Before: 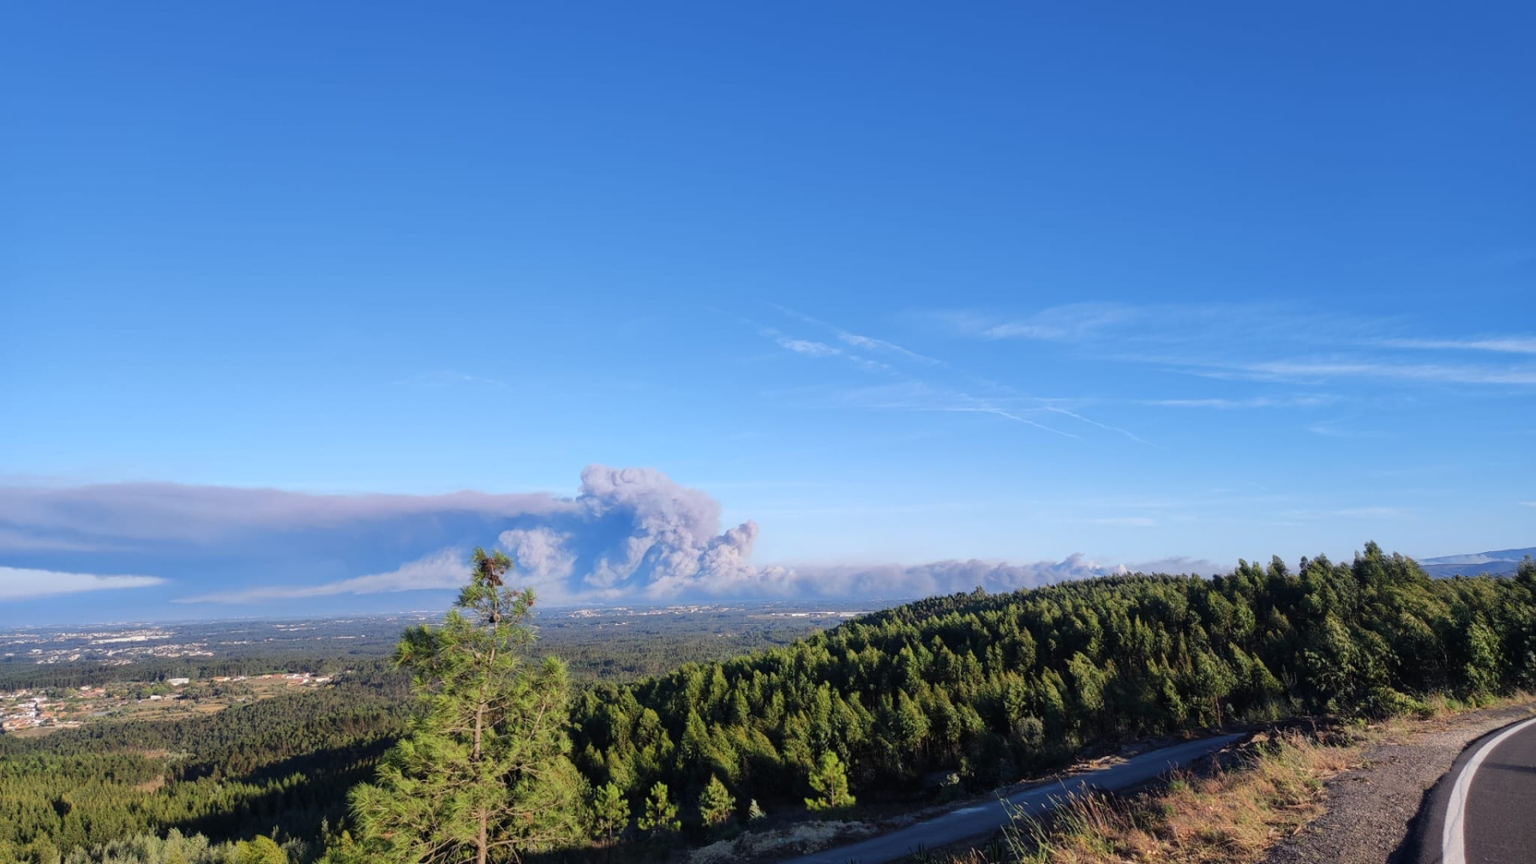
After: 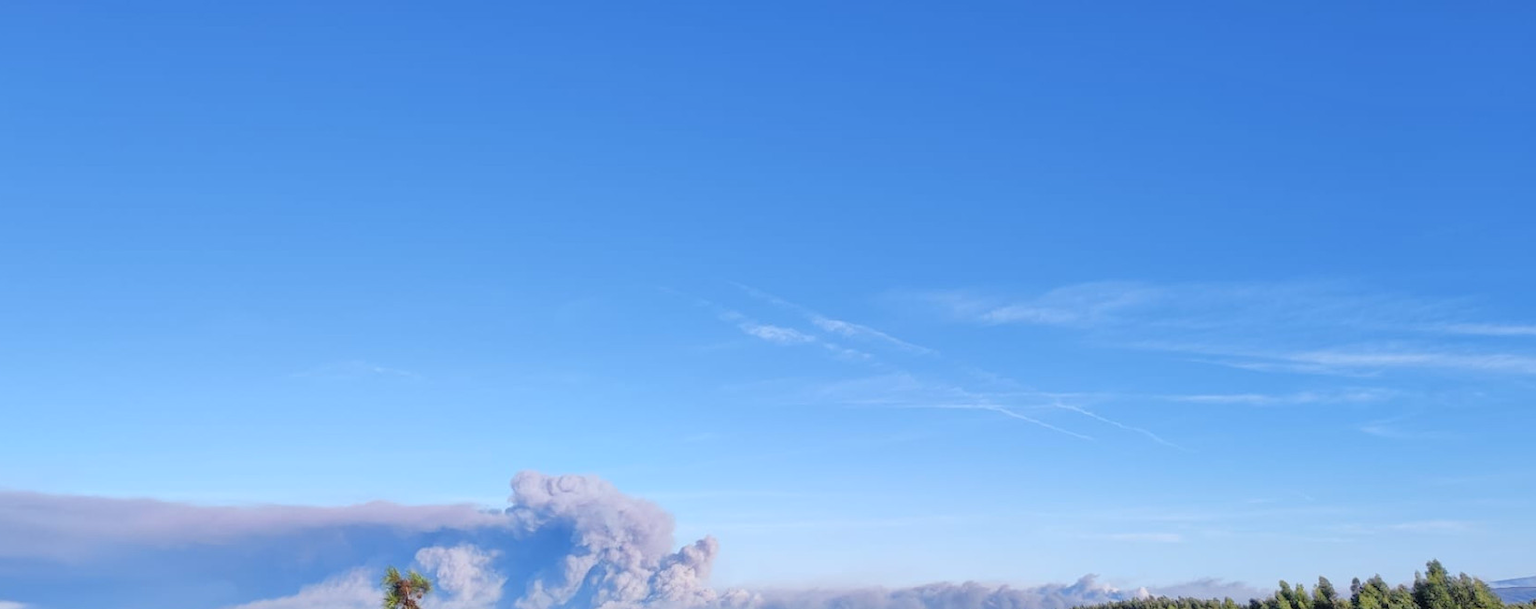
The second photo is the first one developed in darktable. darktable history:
tone equalizer: -7 EV 0.15 EV, -6 EV 0.6 EV, -5 EV 1.15 EV, -4 EV 1.33 EV, -3 EV 1.15 EV, -2 EV 0.6 EV, -1 EV 0.15 EV, mask exposure compensation -0.5 EV
crop and rotate: left 9.345%, top 7.22%, right 4.982%, bottom 32.331%
